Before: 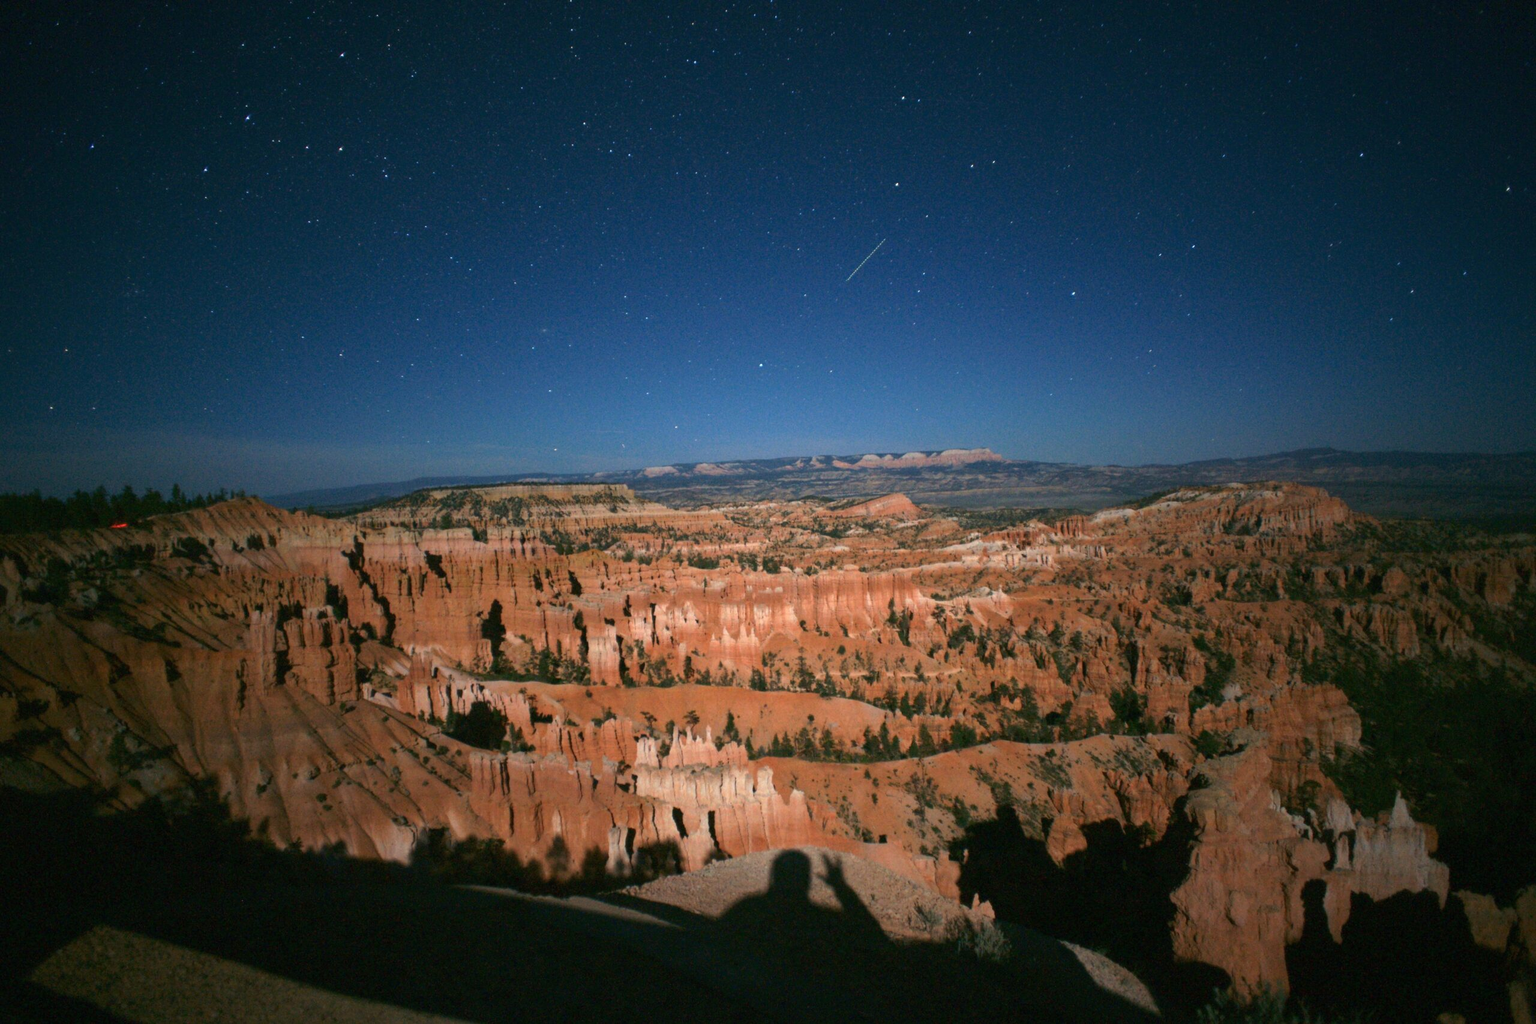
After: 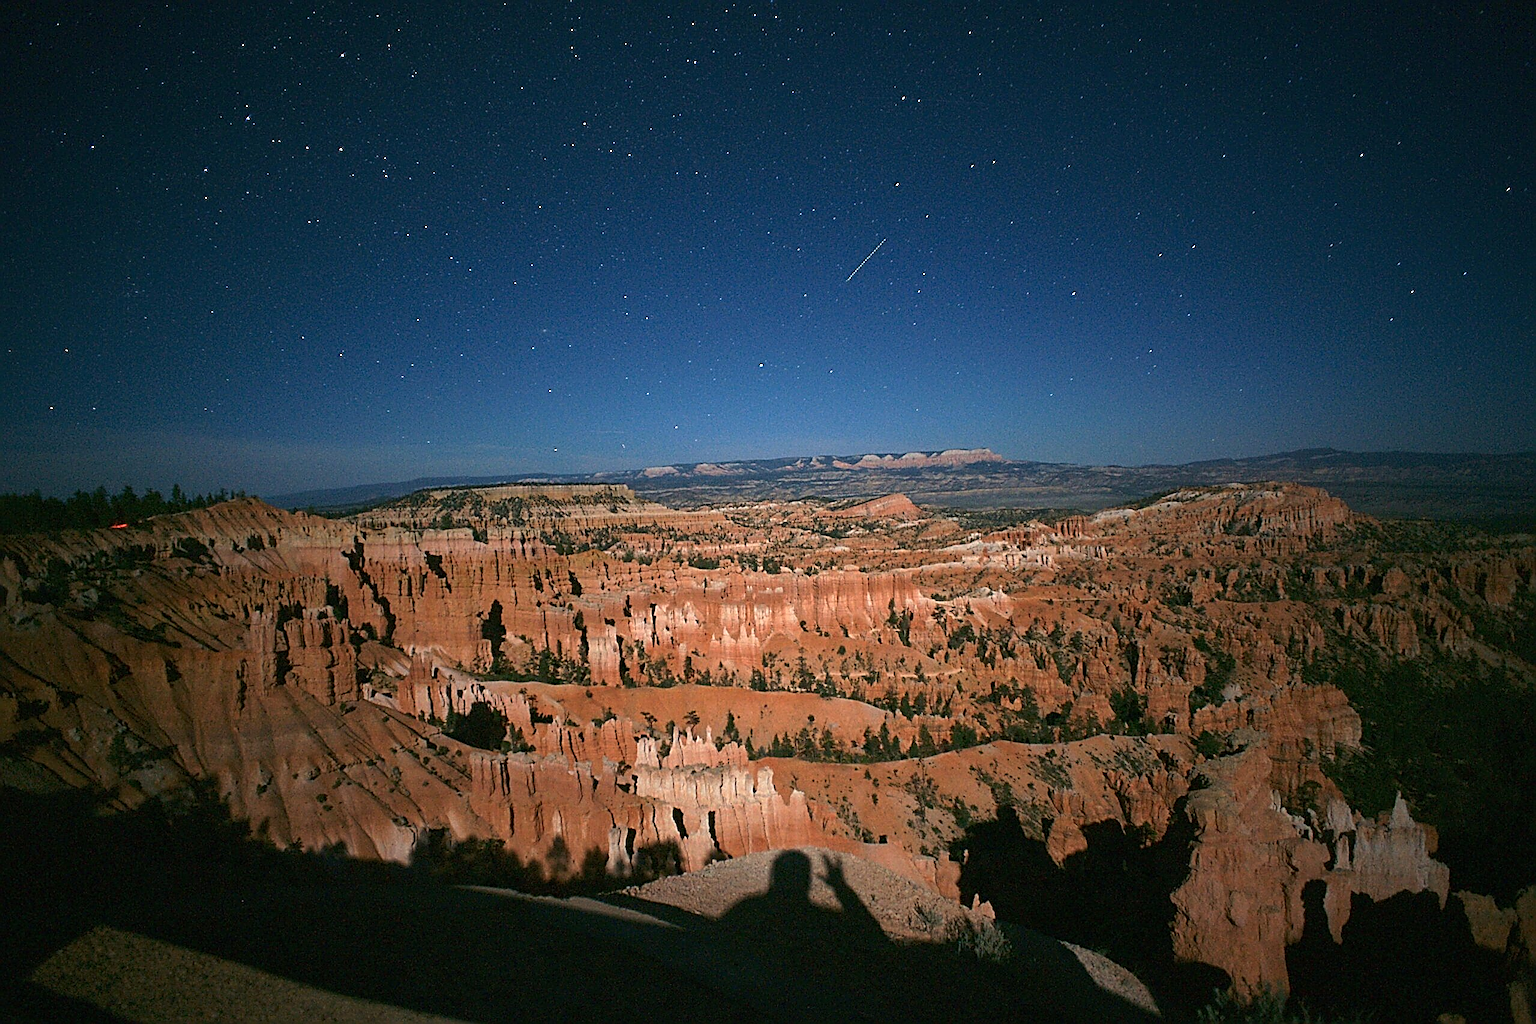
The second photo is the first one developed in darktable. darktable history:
sharpen: amount 1.861
local contrast: mode bilateral grid, contrast 15, coarseness 36, detail 105%, midtone range 0.2
